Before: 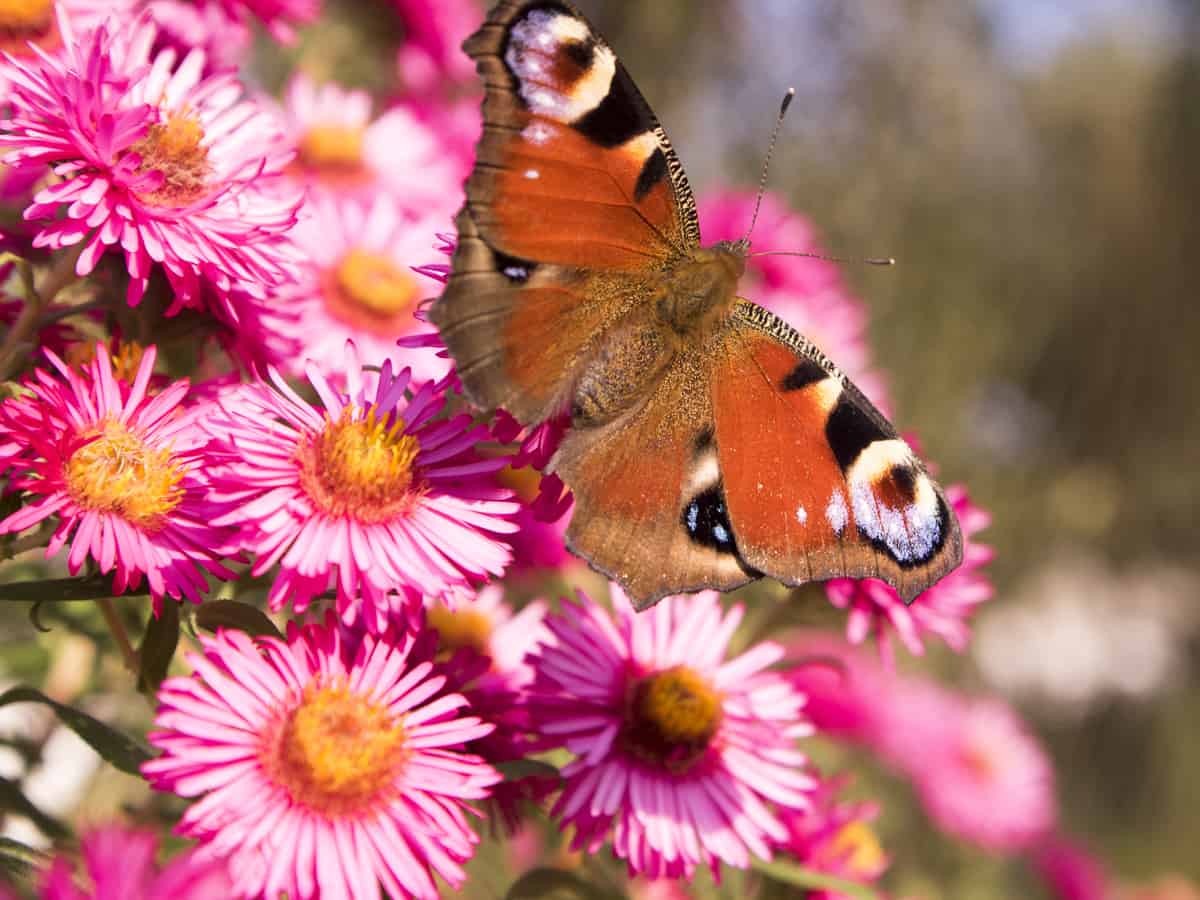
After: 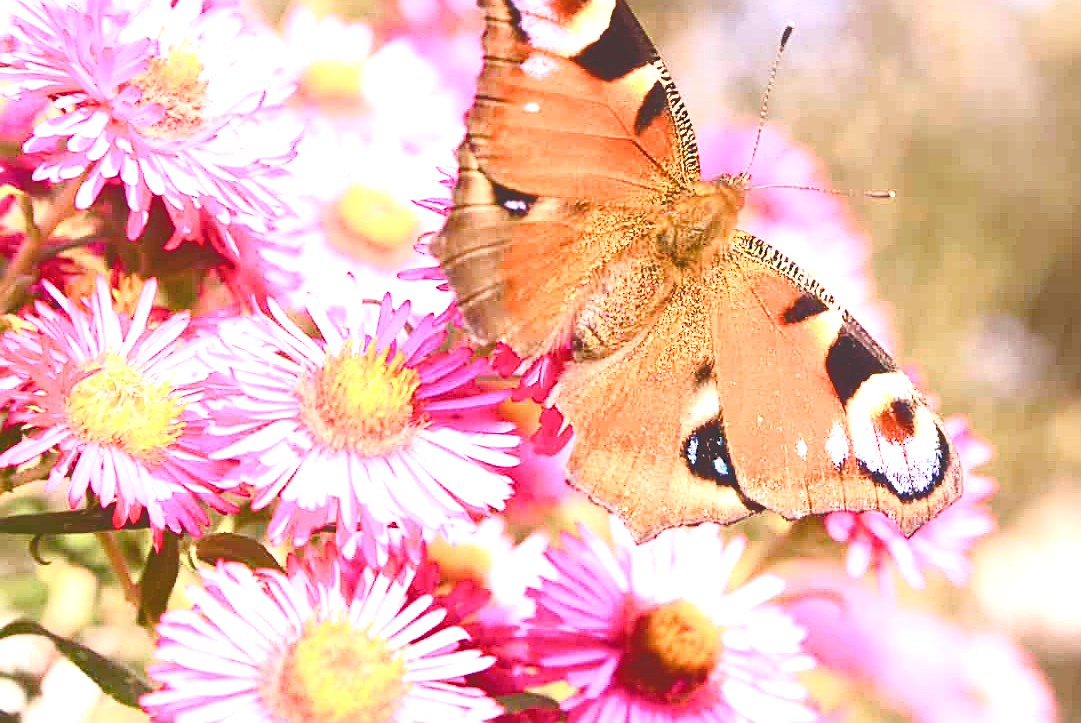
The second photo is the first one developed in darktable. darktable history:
crop: top 7.536%, right 9.886%, bottom 12.03%
exposure: black level correction -0.005, exposure 1.003 EV, compensate exposure bias true, compensate highlight preservation false
sharpen: on, module defaults
color balance rgb: perceptual saturation grading › global saturation 25.833%, perceptual saturation grading › highlights -50.549%, perceptual saturation grading › shadows 31.03%, global vibrance 20%
color zones: curves: ch0 [(0.25, 0.5) (0.636, 0.25) (0.75, 0.5)]
tone curve: curves: ch0 [(0, 0) (0.003, 0.203) (0.011, 0.203) (0.025, 0.21) (0.044, 0.22) (0.069, 0.231) (0.1, 0.243) (0.136, 0.255) (0.177, 0.277) (0.224, 0.305) (0.277, 0.346) (0.335, 0.412) (0.399, 0.492) (0.468, 0.571) (0.543, 0.658) (0.623, 0.75) (0.709, 0.837) (0.801, 0.905) (0.898, 0.955) (1, 1)], color space Lab, independent channels, preserve colors none
